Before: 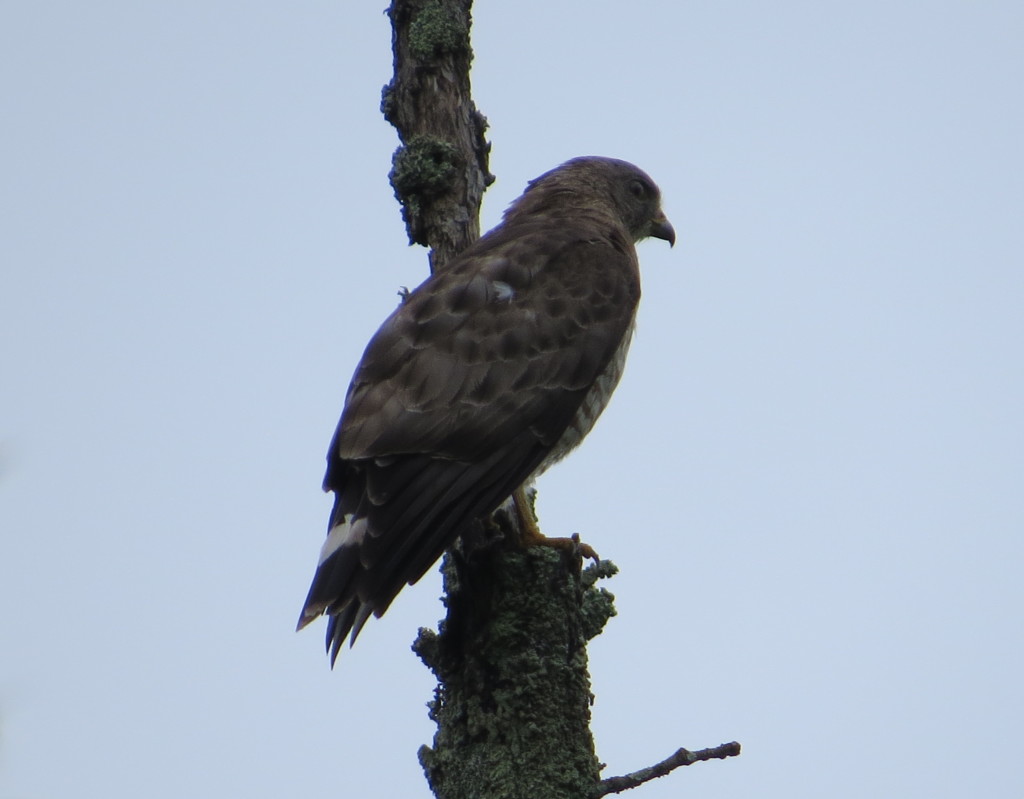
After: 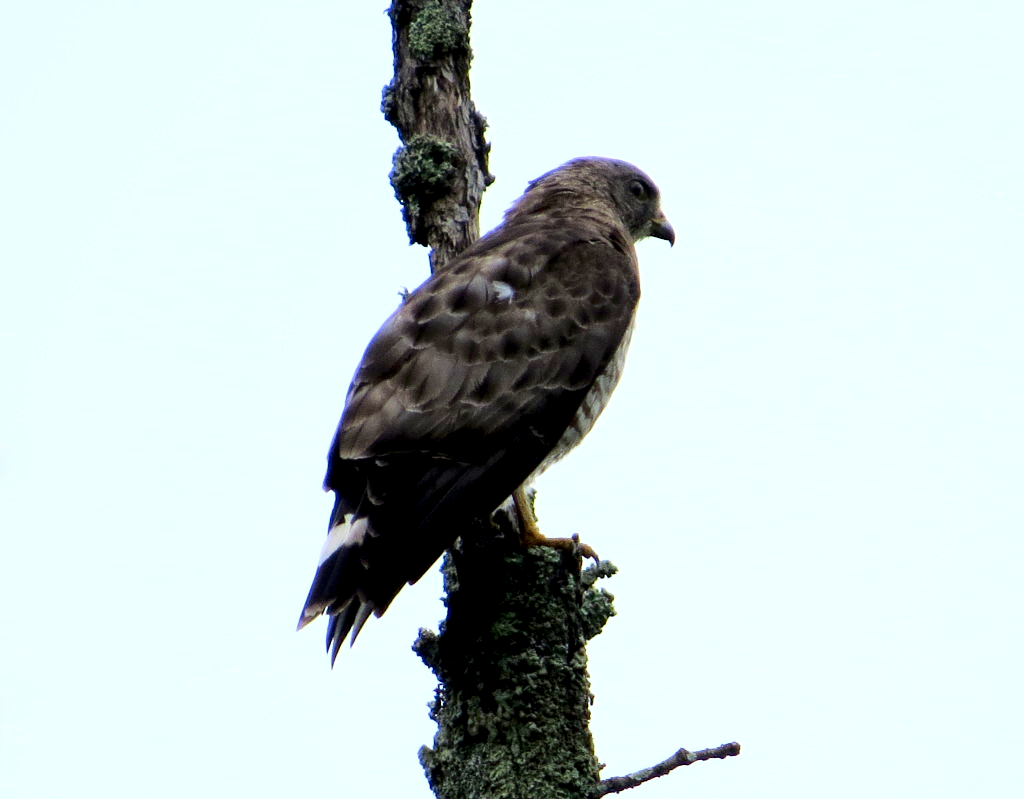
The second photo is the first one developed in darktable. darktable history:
base curve: curves: ch0 [(0, 0) (0.028, 0.03) (0.121, 0.232) (0.46, 0.748) (0.859, 0.968) (1, 1)]
exposure: black level correction 0.012, exposure 0.695 EV, compensate highlight preservation false
